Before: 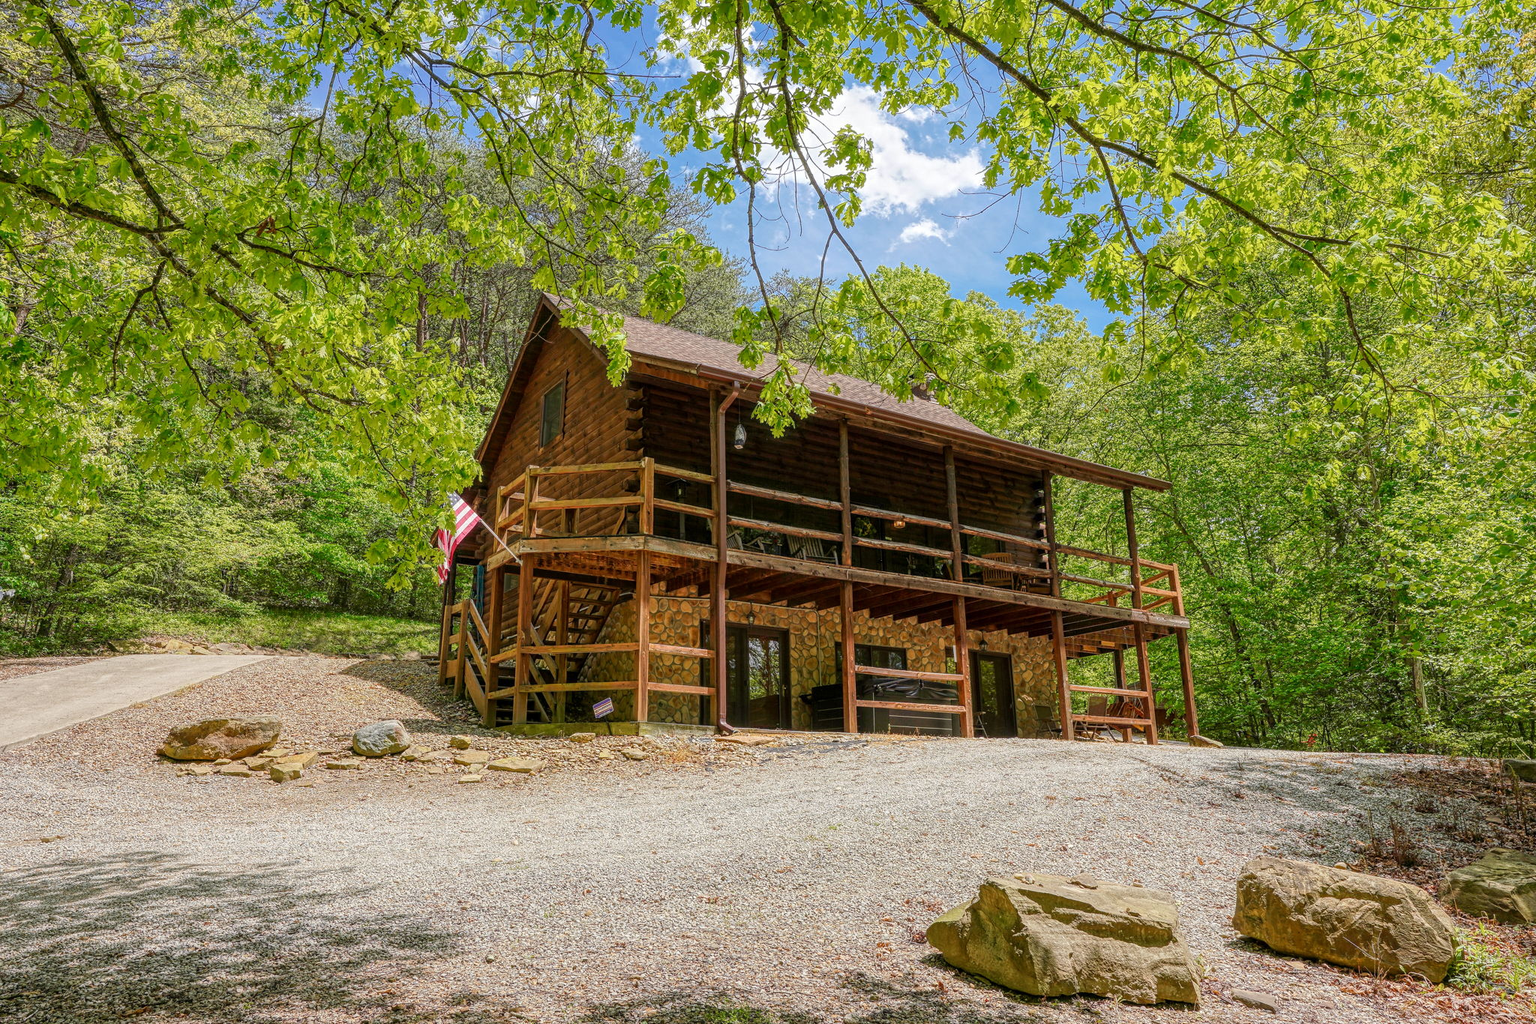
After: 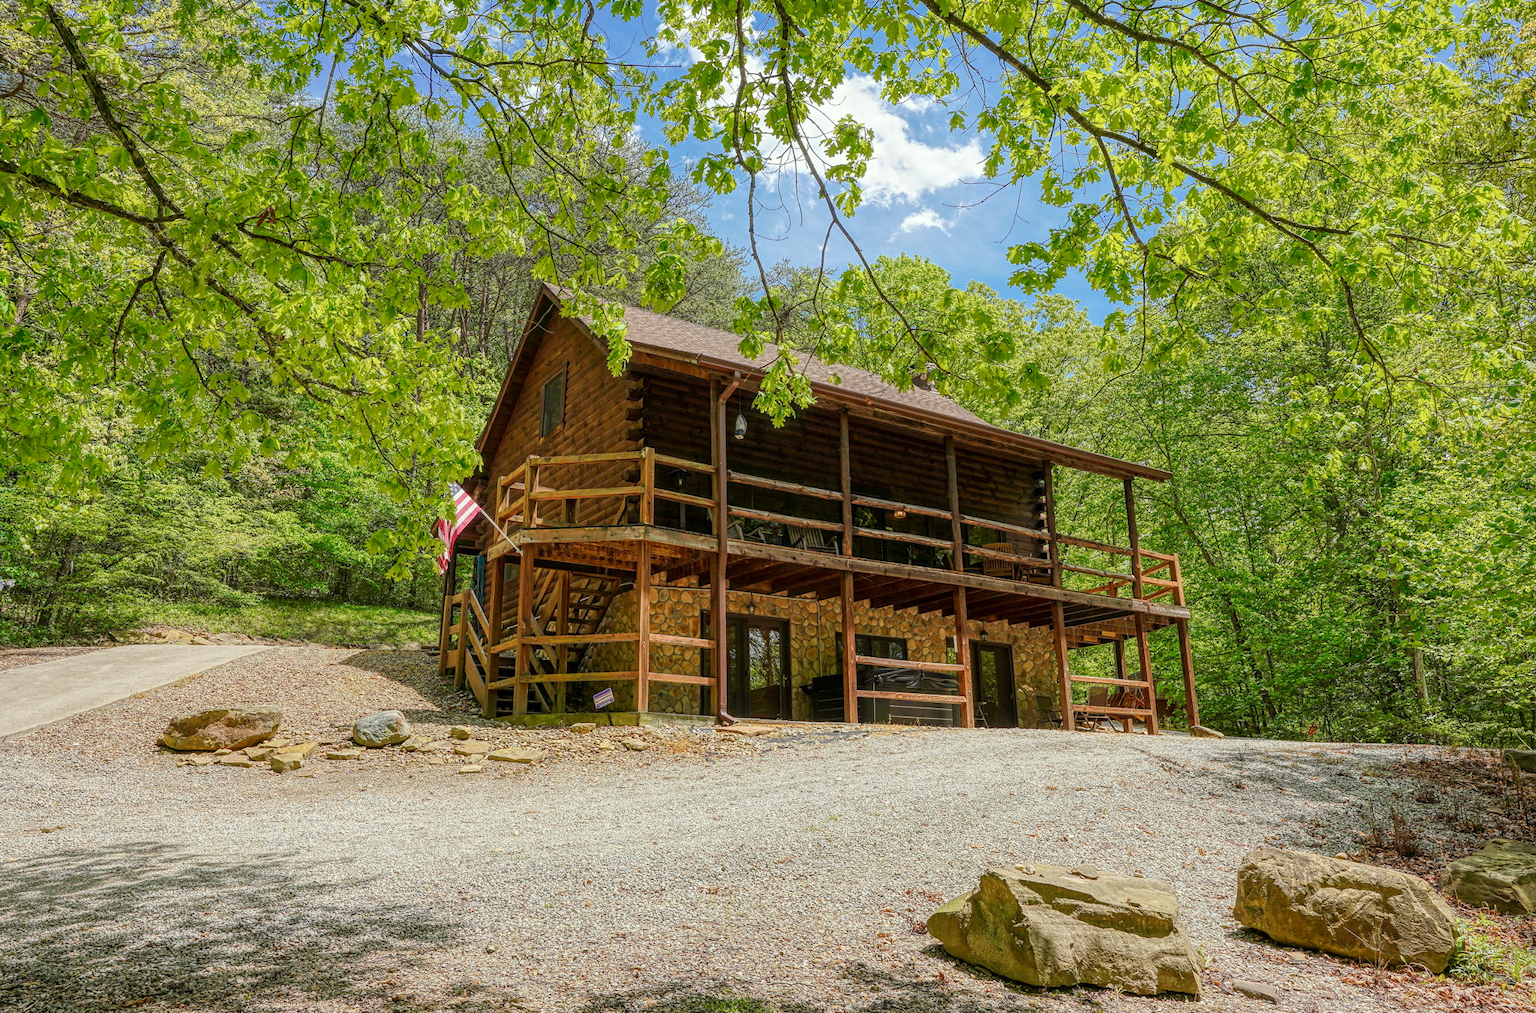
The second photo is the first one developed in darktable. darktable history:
color correction: highlights a* -2.68, highlights b* 2.57
crop: top 1.049%, right 0.001%
